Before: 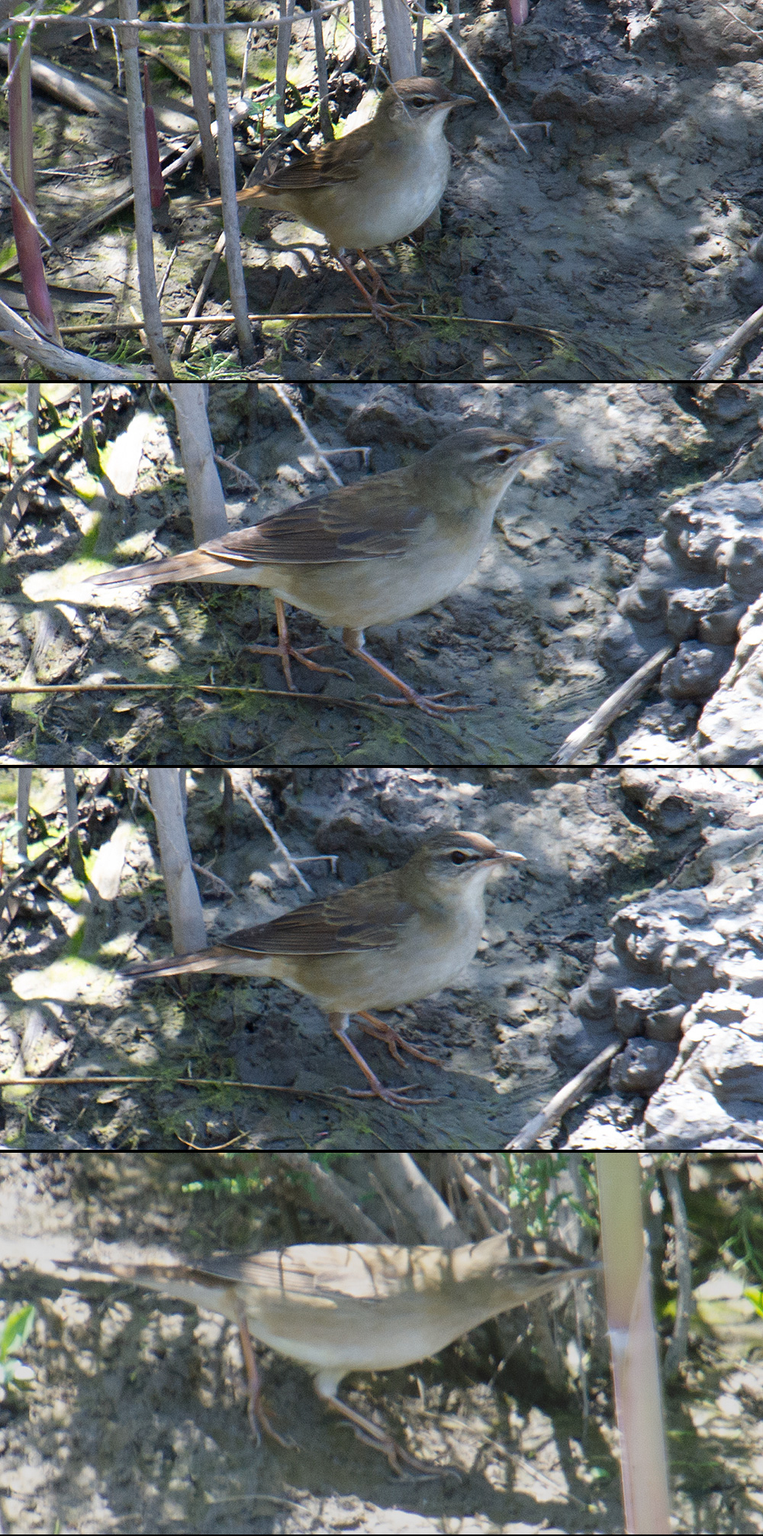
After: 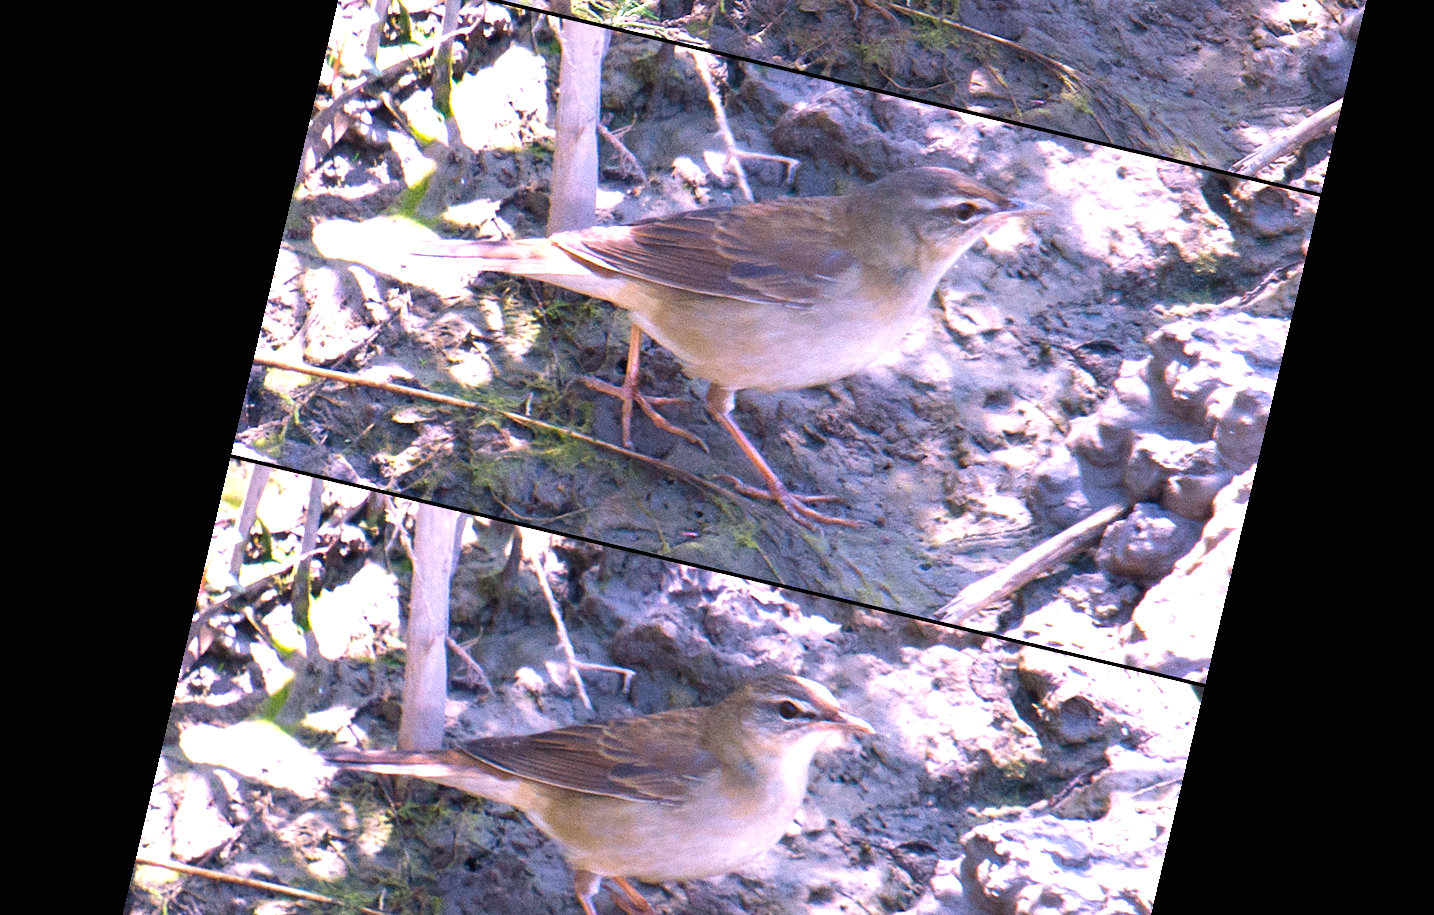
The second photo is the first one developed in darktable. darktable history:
crop and rotate: top 23.84%, bottom 34.294%
exposure: black level correction 0, exposure 1.1 EV, compensate exposure bias true, compensate highlight preservation false
velvia: on, module defaults
rotate and perspective: rotation 13.27°, automatic cropping off
white balance: red 1.188, blue 1.11
